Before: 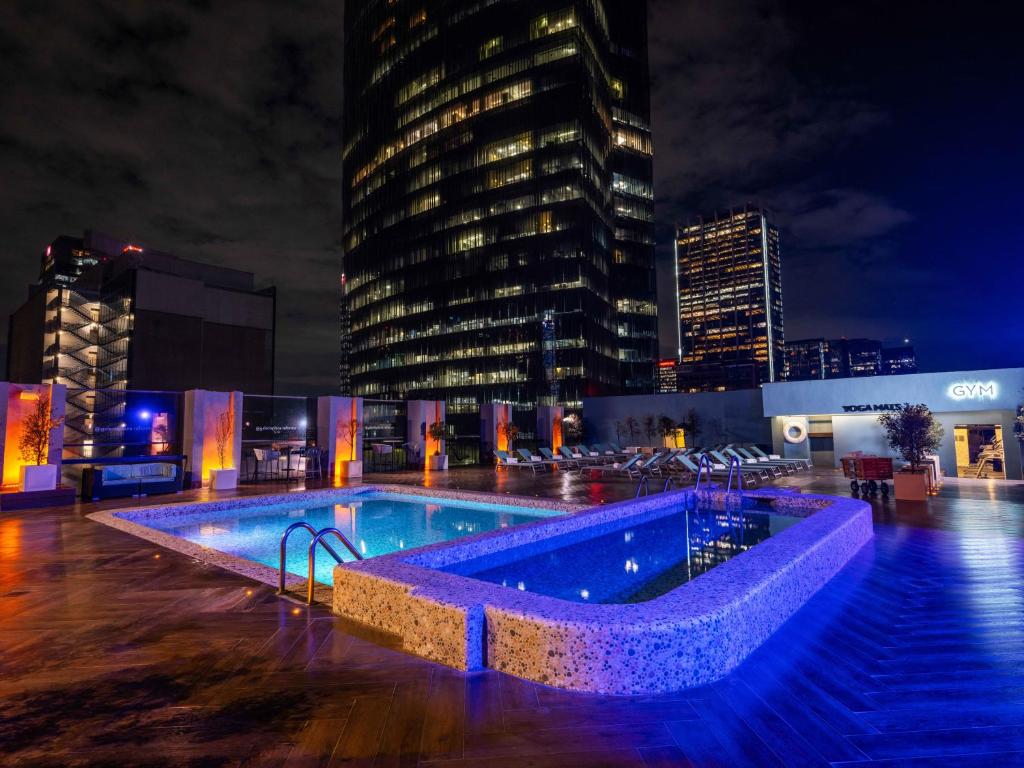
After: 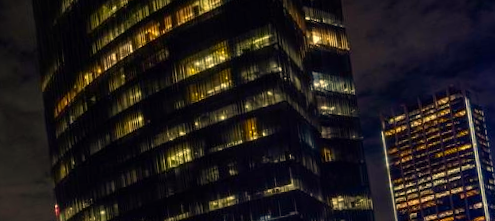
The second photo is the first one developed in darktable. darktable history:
color zones: curves: ch0 [(0, 0.613) (0.01, 0.613) (0.245, 0.448) (0.498, 0.529) (0.642, 0.665) (0.879, 0.777) (0.99, 0.613)]; ch1 [(0, 0) (0.143, 0) (0.286, 0) (0.429, 0) (0.571, 0) (0.714, 0) (0.857, 0)], mix -121.96%
crop: left 28.64%, top 16.832%, right 26.637%, bottom 58.055%
rotate and perspective: rotation -6.83°, automatic cropping off
color correction: highlights a* 2.72, highlights b* 22.8
